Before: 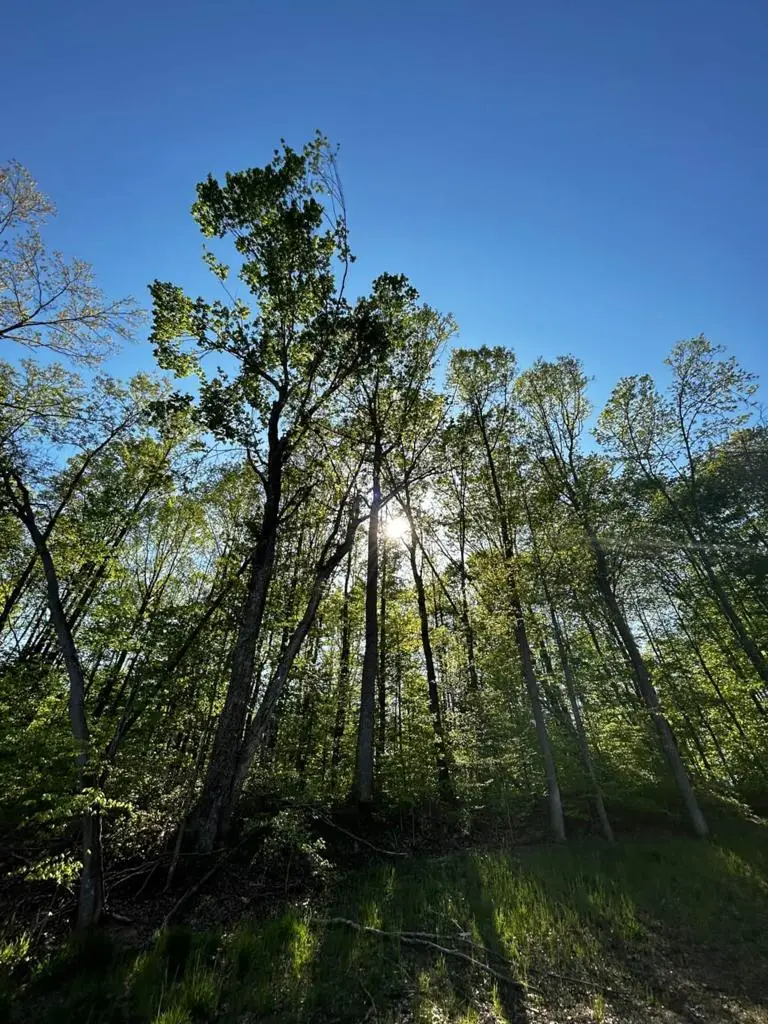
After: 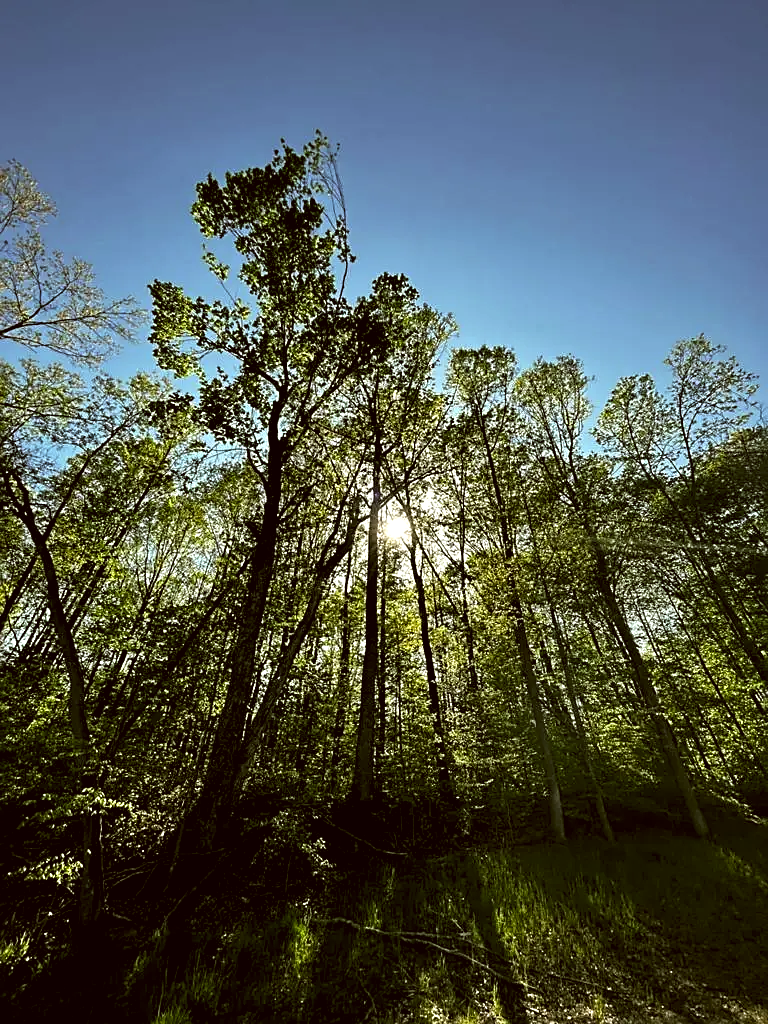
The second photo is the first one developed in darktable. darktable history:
sharpen: on, module defaults
color correction: highlights a* -1.43, highlights b* 10.12, shadows a* 0.395, shadows b* 19.35
levels: levels [0.052, 0.496, 0.908]
